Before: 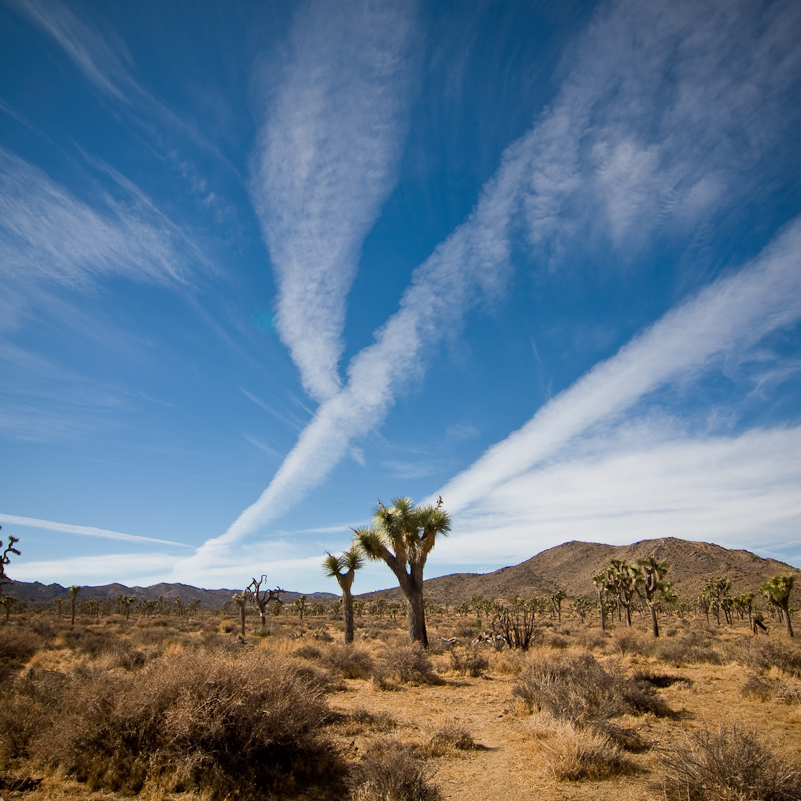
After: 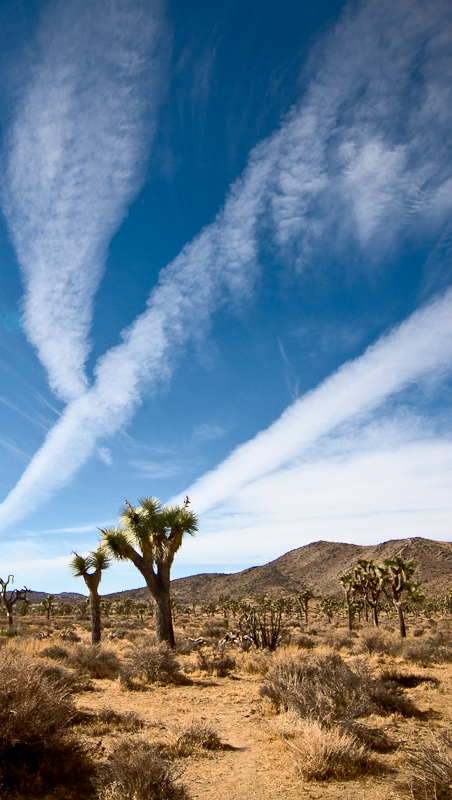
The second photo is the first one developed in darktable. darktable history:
crop: left 31.601%, top 0.017%, right 11.863%
contrast brightness saturation: contrast 0.296
tone curve: curves: ch0 [(0, 0) (0.003, 0.003) (0.011, 0.012) (0.025, 0.026) (0.044, 0.047) (0.069, 0.073) (0.1, 0.105) (0.136, 0.143) (0.177, 0.187) (0.224, 0.237) (0.277, 0.293) (0.335, 0.354) (0.399, 0.422) (0.468, 0.495) (0.543, 0.574) (0.623, 0.659) (0.709, 0.749) (0.801, 0.846) (0.898, 0.932) (1, 1)], color space Lab, independent channels, preserve colors none
shadows and highlights: on, module defaults
